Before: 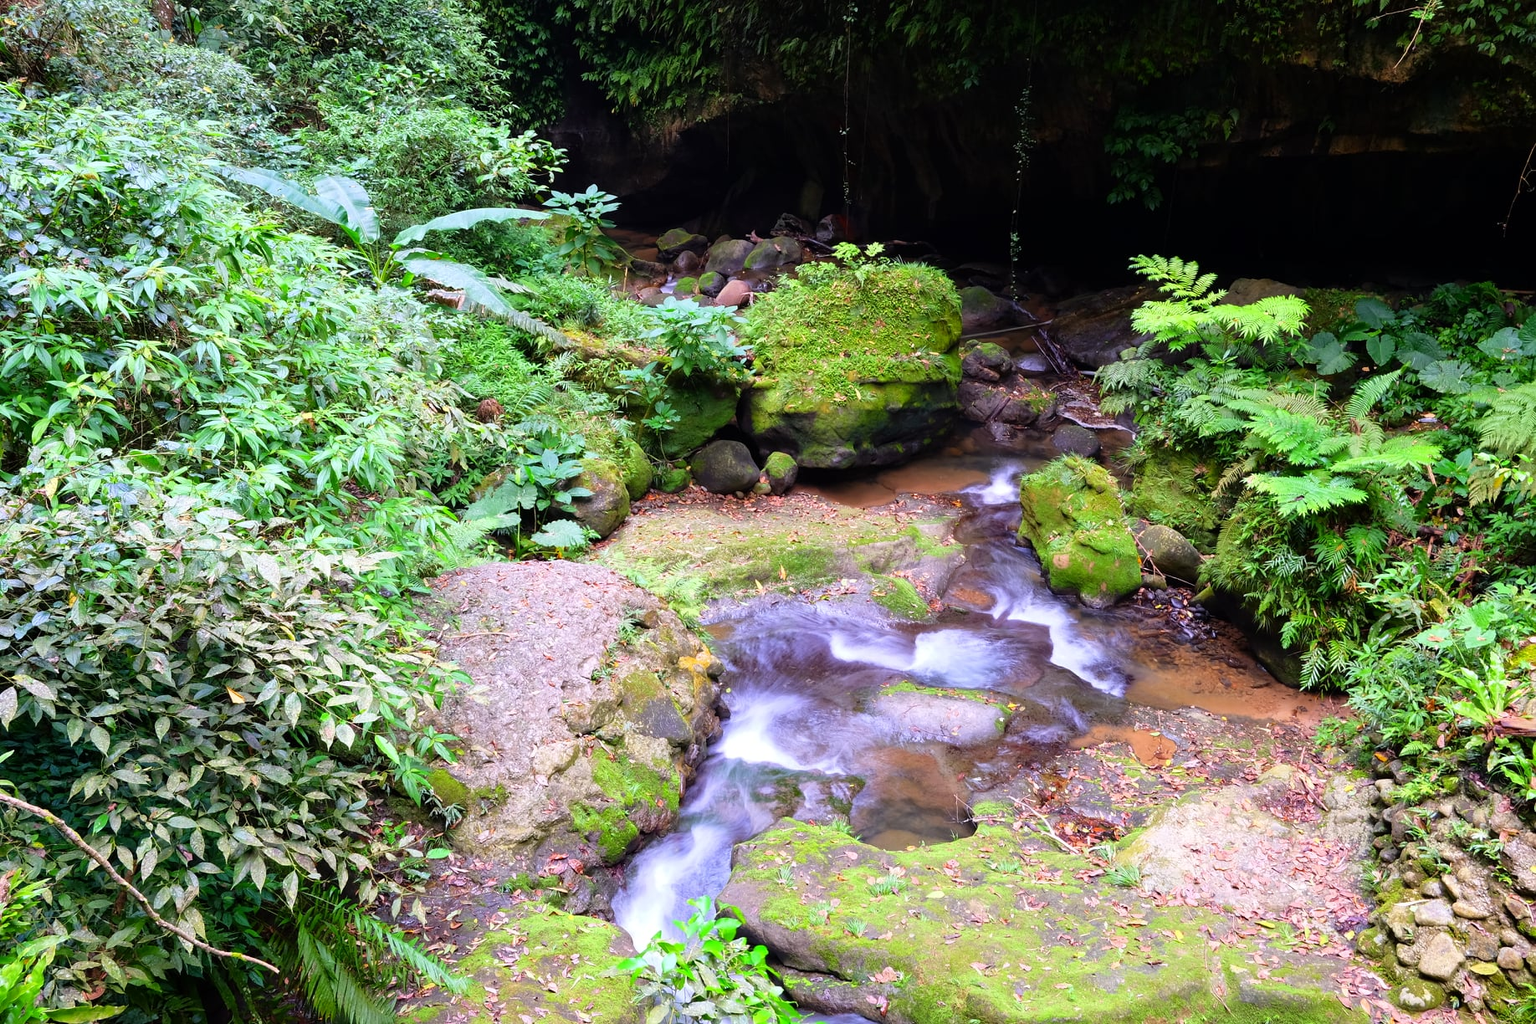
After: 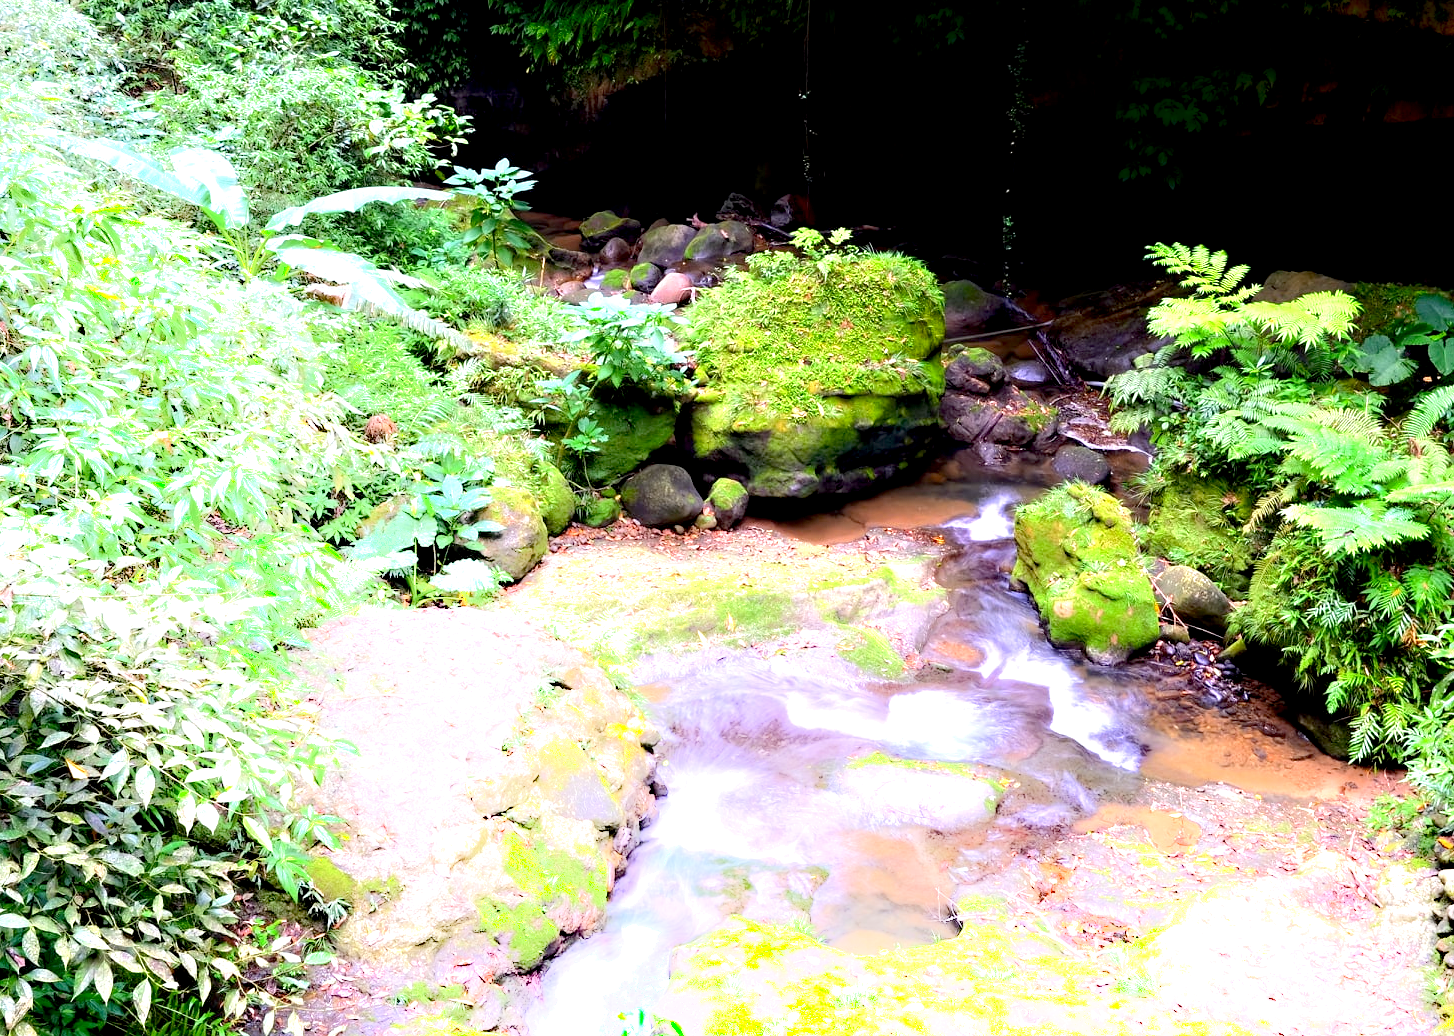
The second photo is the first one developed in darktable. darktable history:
shadows and highlights: shadows -38.26, highlights 63.91, soften with gaussian
crop: left 11.215%, top 5.123%, right 9.562%, bottom 10.217%
exposure: black level correction 0.008, exposure 0.976 EV, compensate exposure bias true, compensate highlight preservation false
